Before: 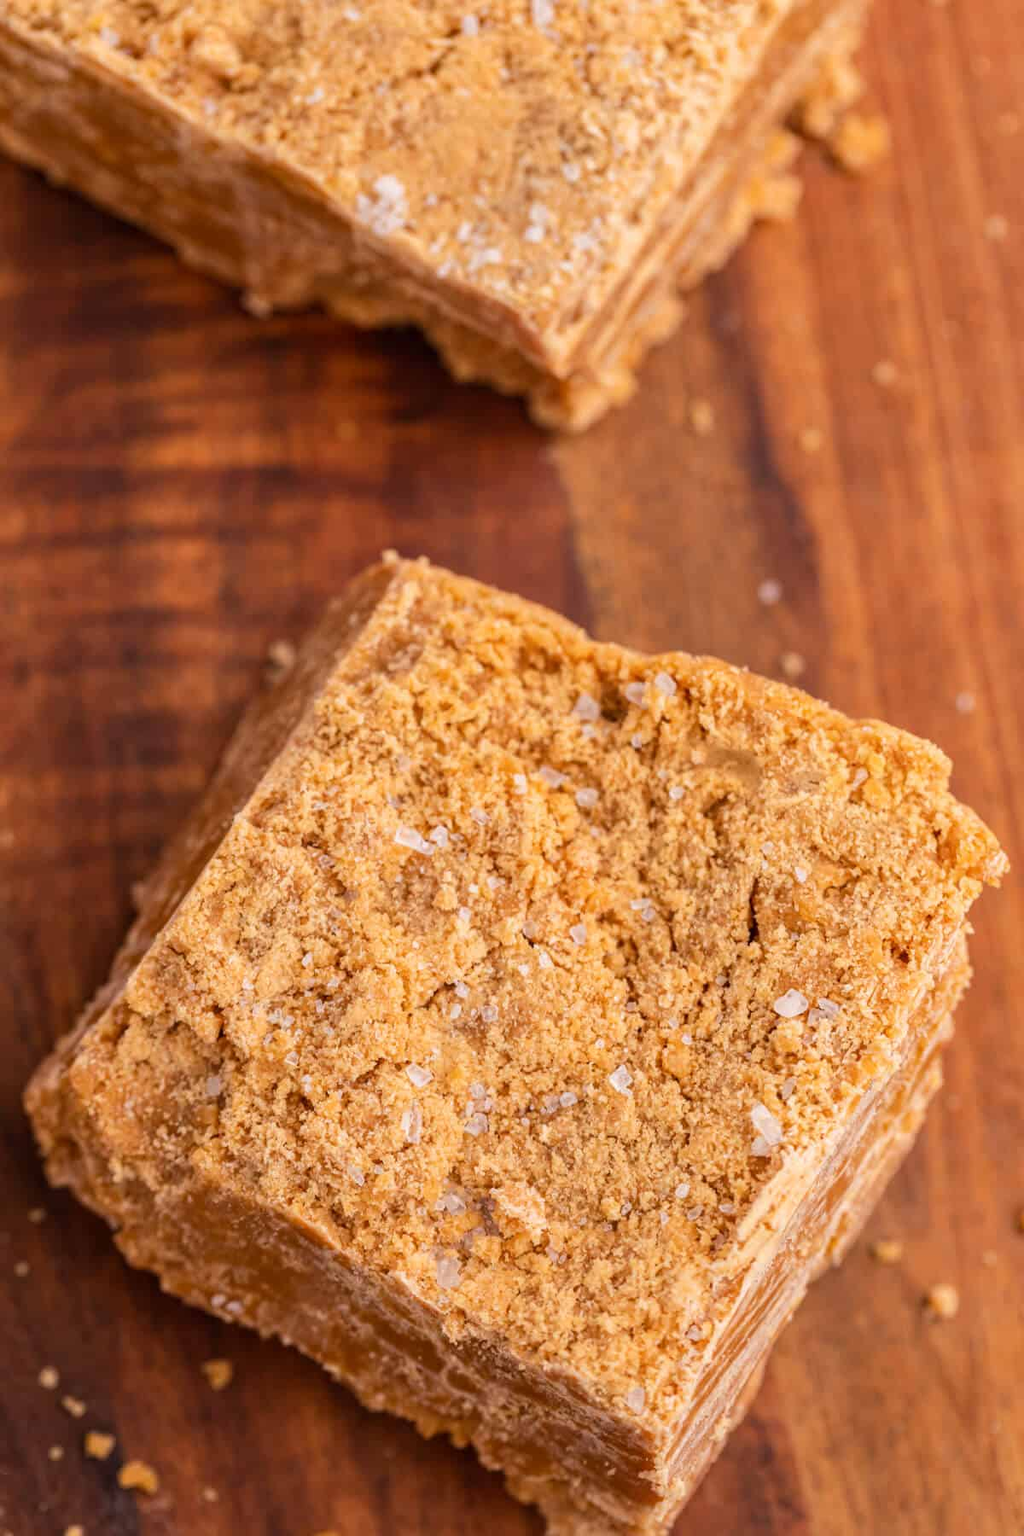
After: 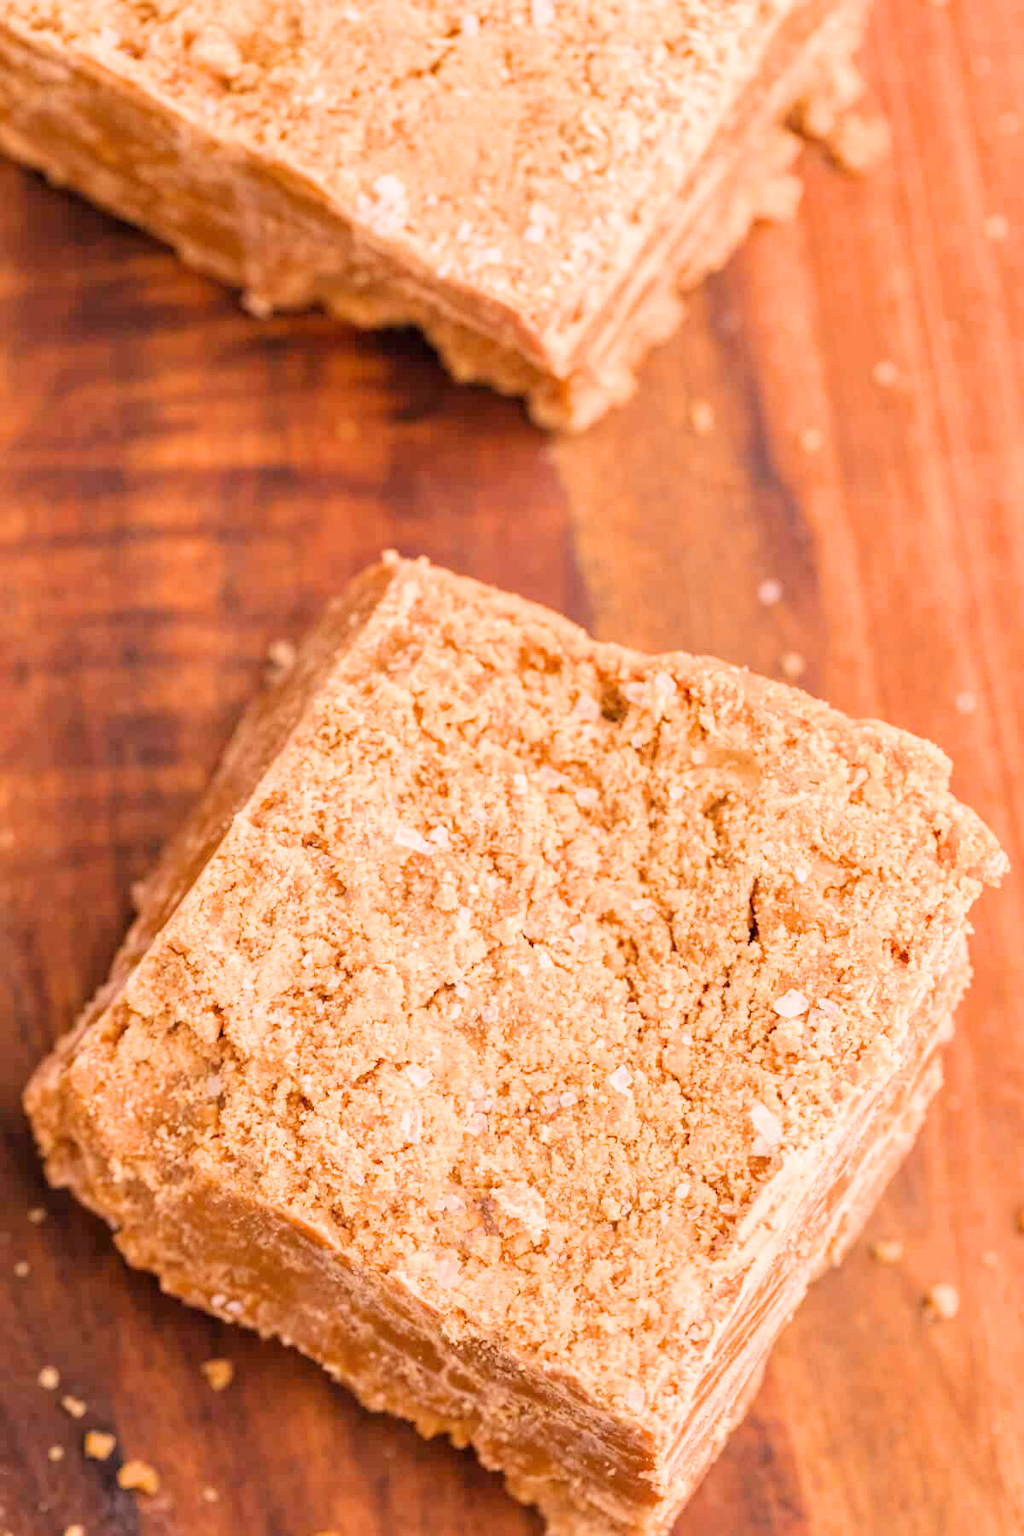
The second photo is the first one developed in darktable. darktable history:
exposure: black level correction 0, exposure 1.45 EV, compensate exposure bias true, compensate highlight preservation false
filmic rgb: black relative exposure -7.65 EV, white relative exposure 4.56 EV, hardness 3.61, color science v6 (2022)
